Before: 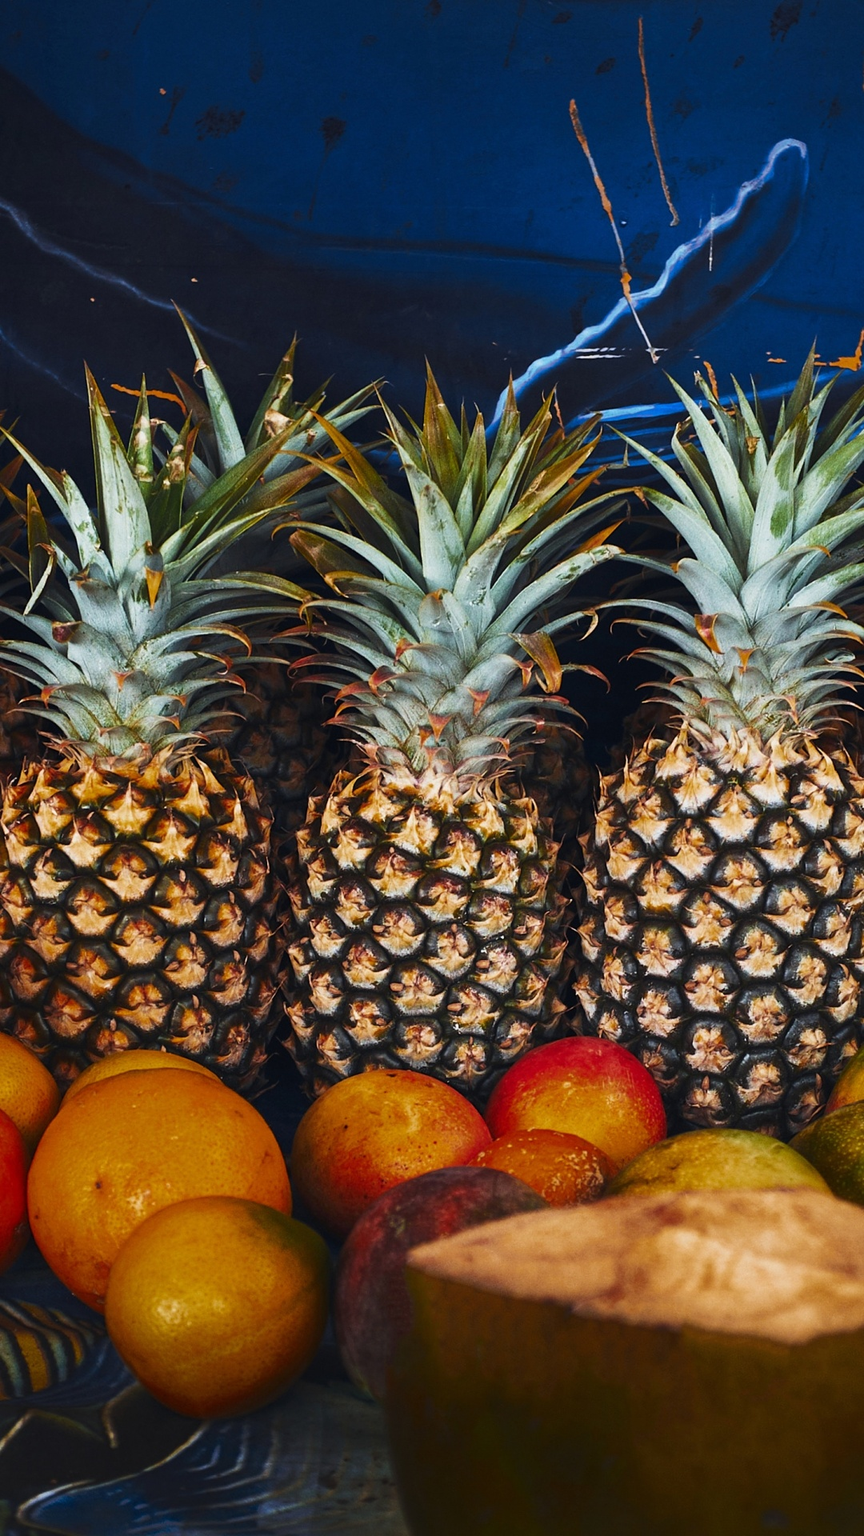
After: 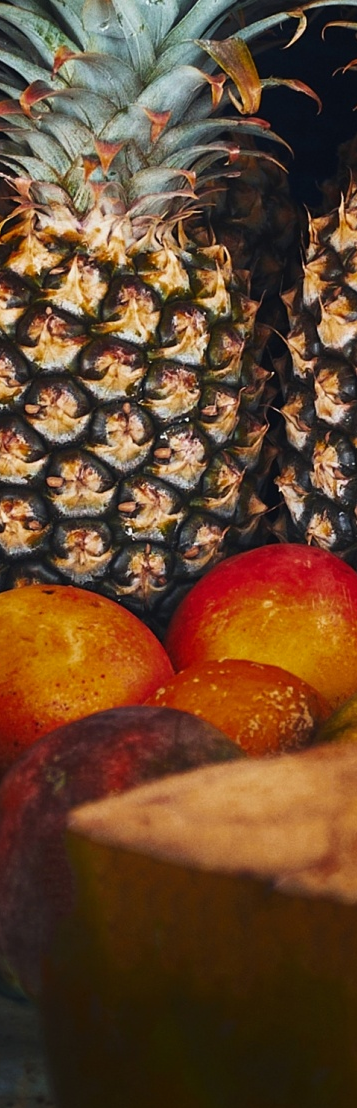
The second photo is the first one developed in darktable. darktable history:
crop: left 40.878%, top 39.176%, right 25.993%, bottom 3.081%
local contrast: mode bilateral grid, contrast 100, coarseness 100, detail 91%, midtone range 0.2
